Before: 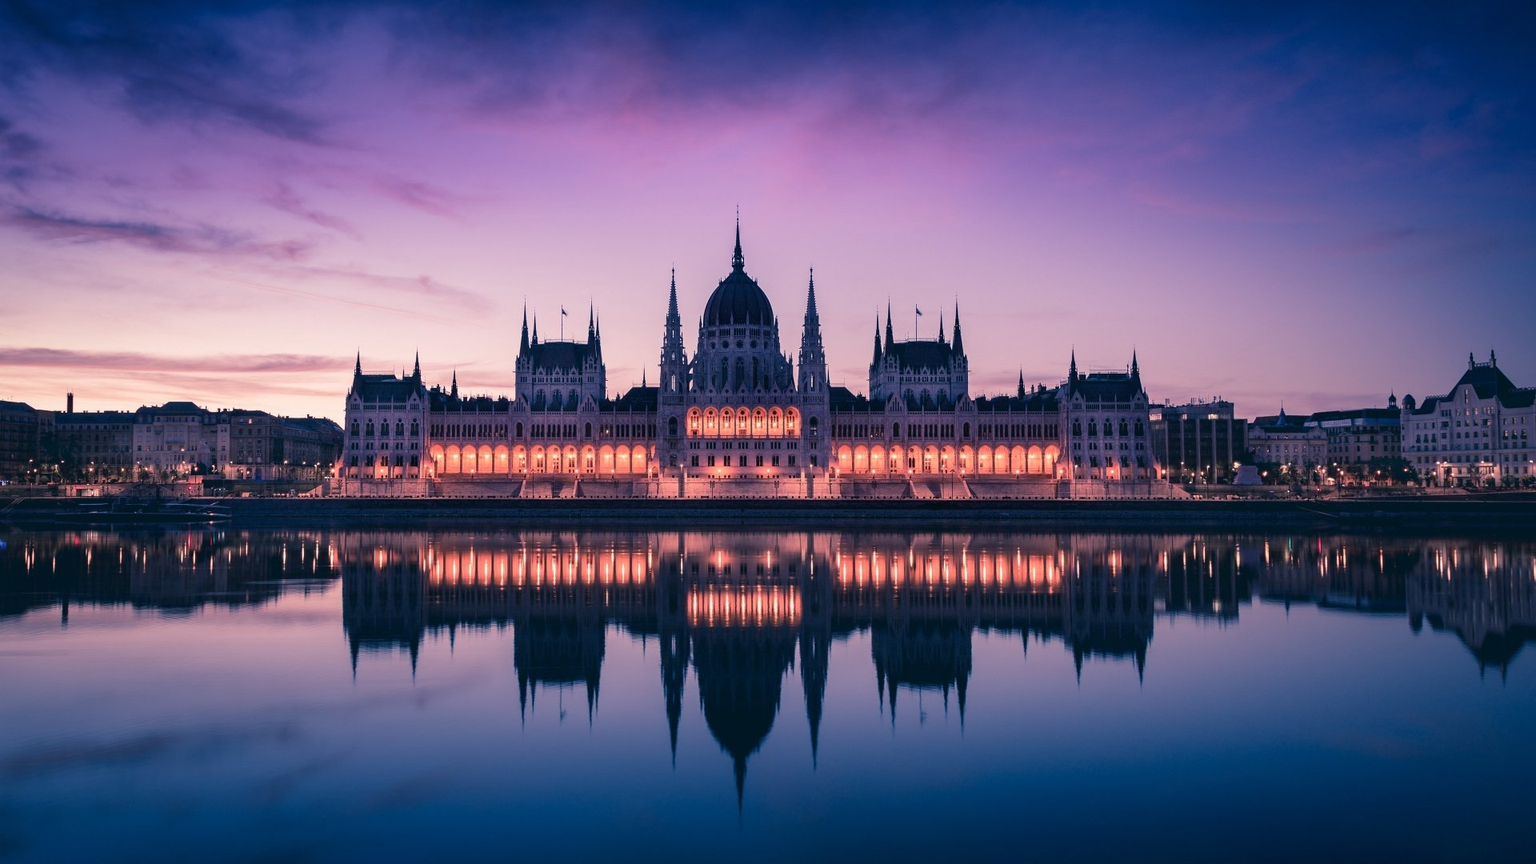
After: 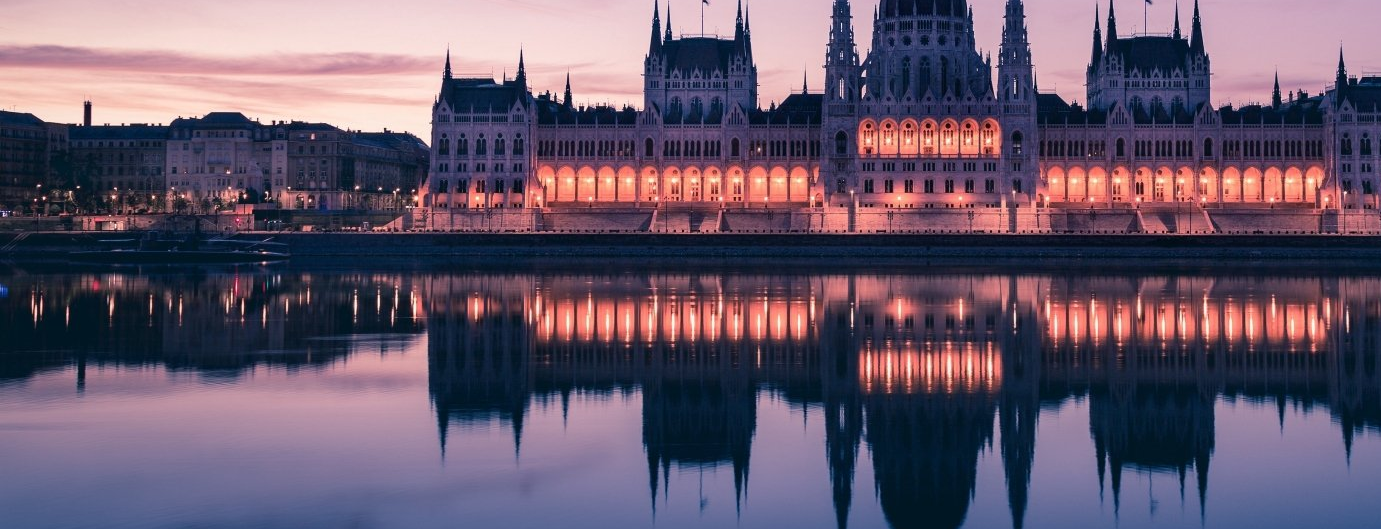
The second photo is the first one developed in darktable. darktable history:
crop: top 36.178%, right 28.042%, bottom 14.773%
tone equalizer: edges refinement/feathering 500, mask exposure compensation -1.57 EV, preserve details no
